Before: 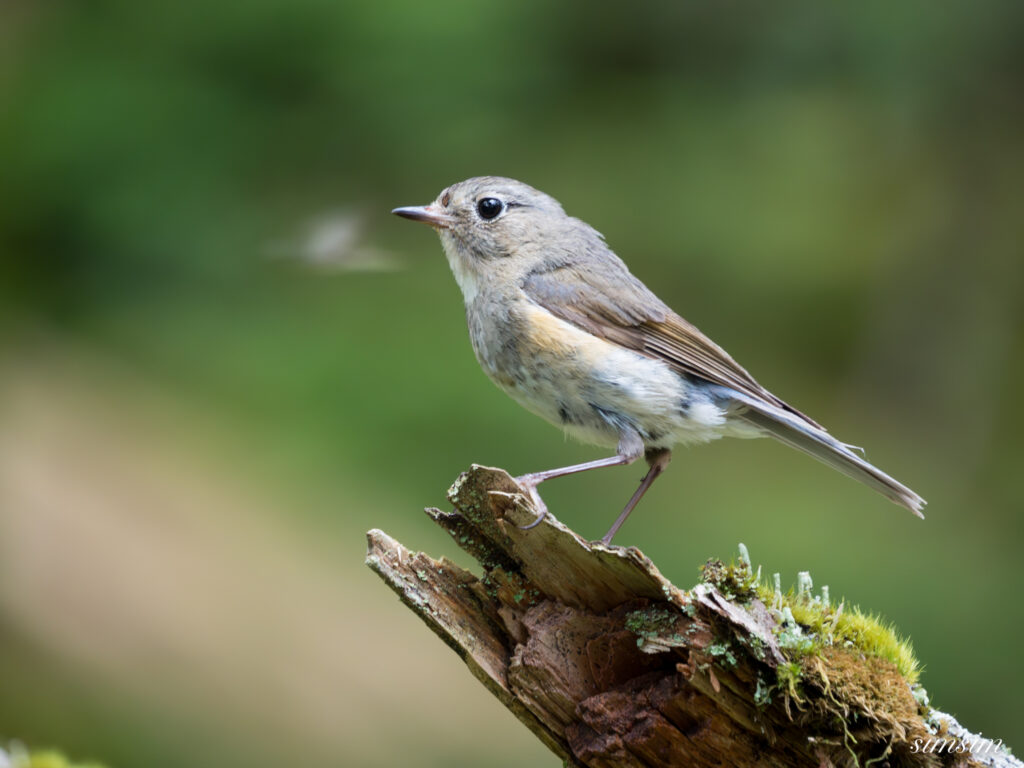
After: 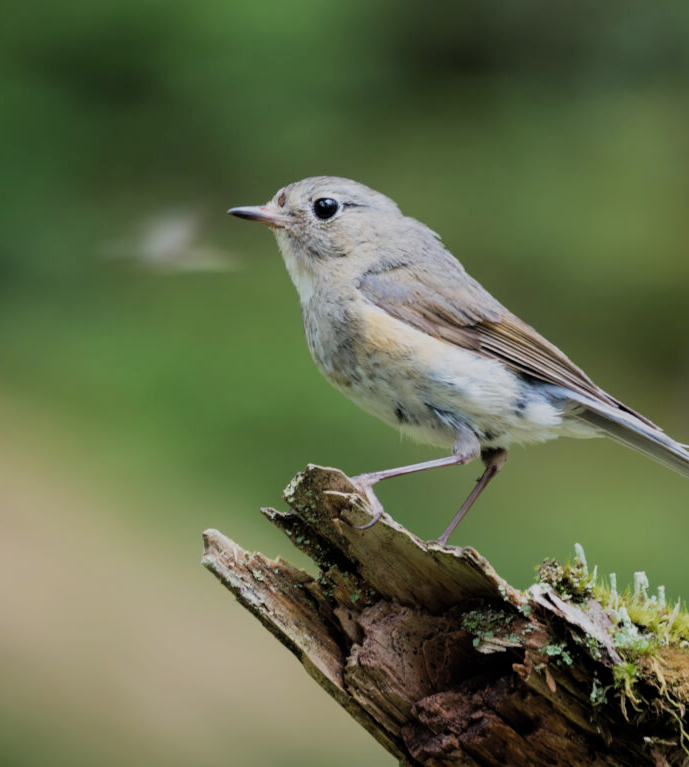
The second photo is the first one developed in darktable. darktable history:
crop and rotate: left 16.069%, right 16.594%
filmic rgb: black relative exposure -7.65 EV, white relative exposure 4.56 EV, hardness 3.61, color science v4 (2020)
